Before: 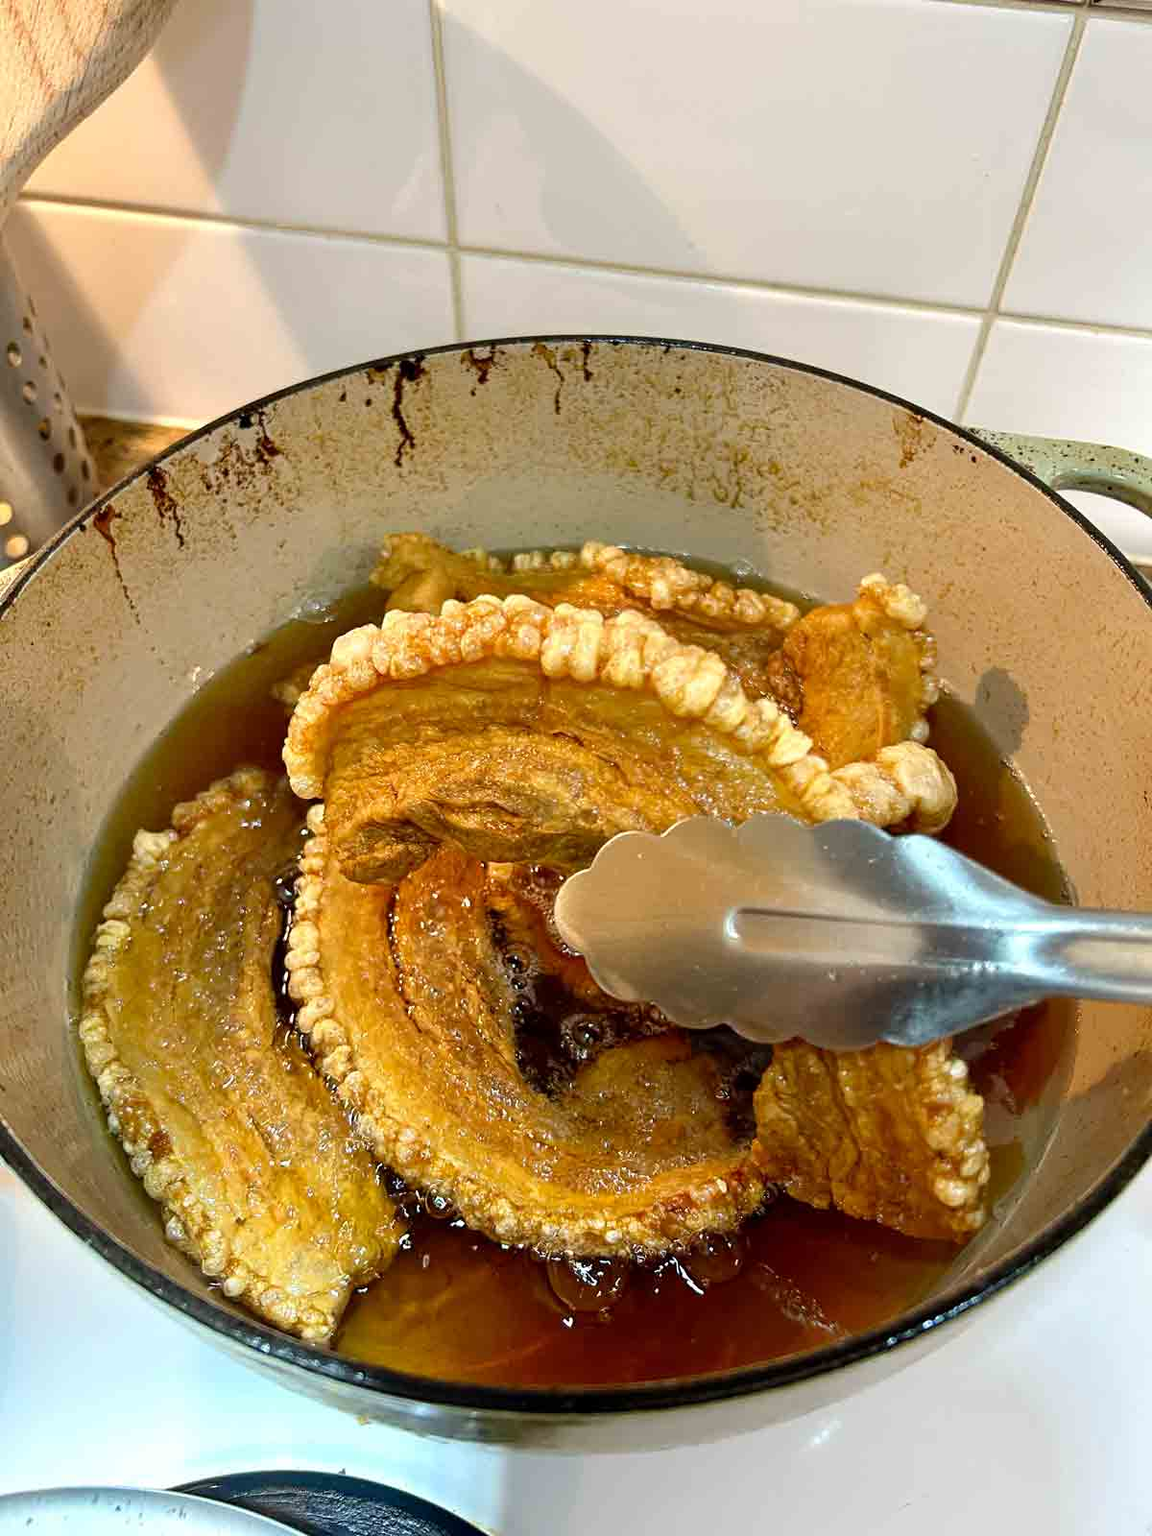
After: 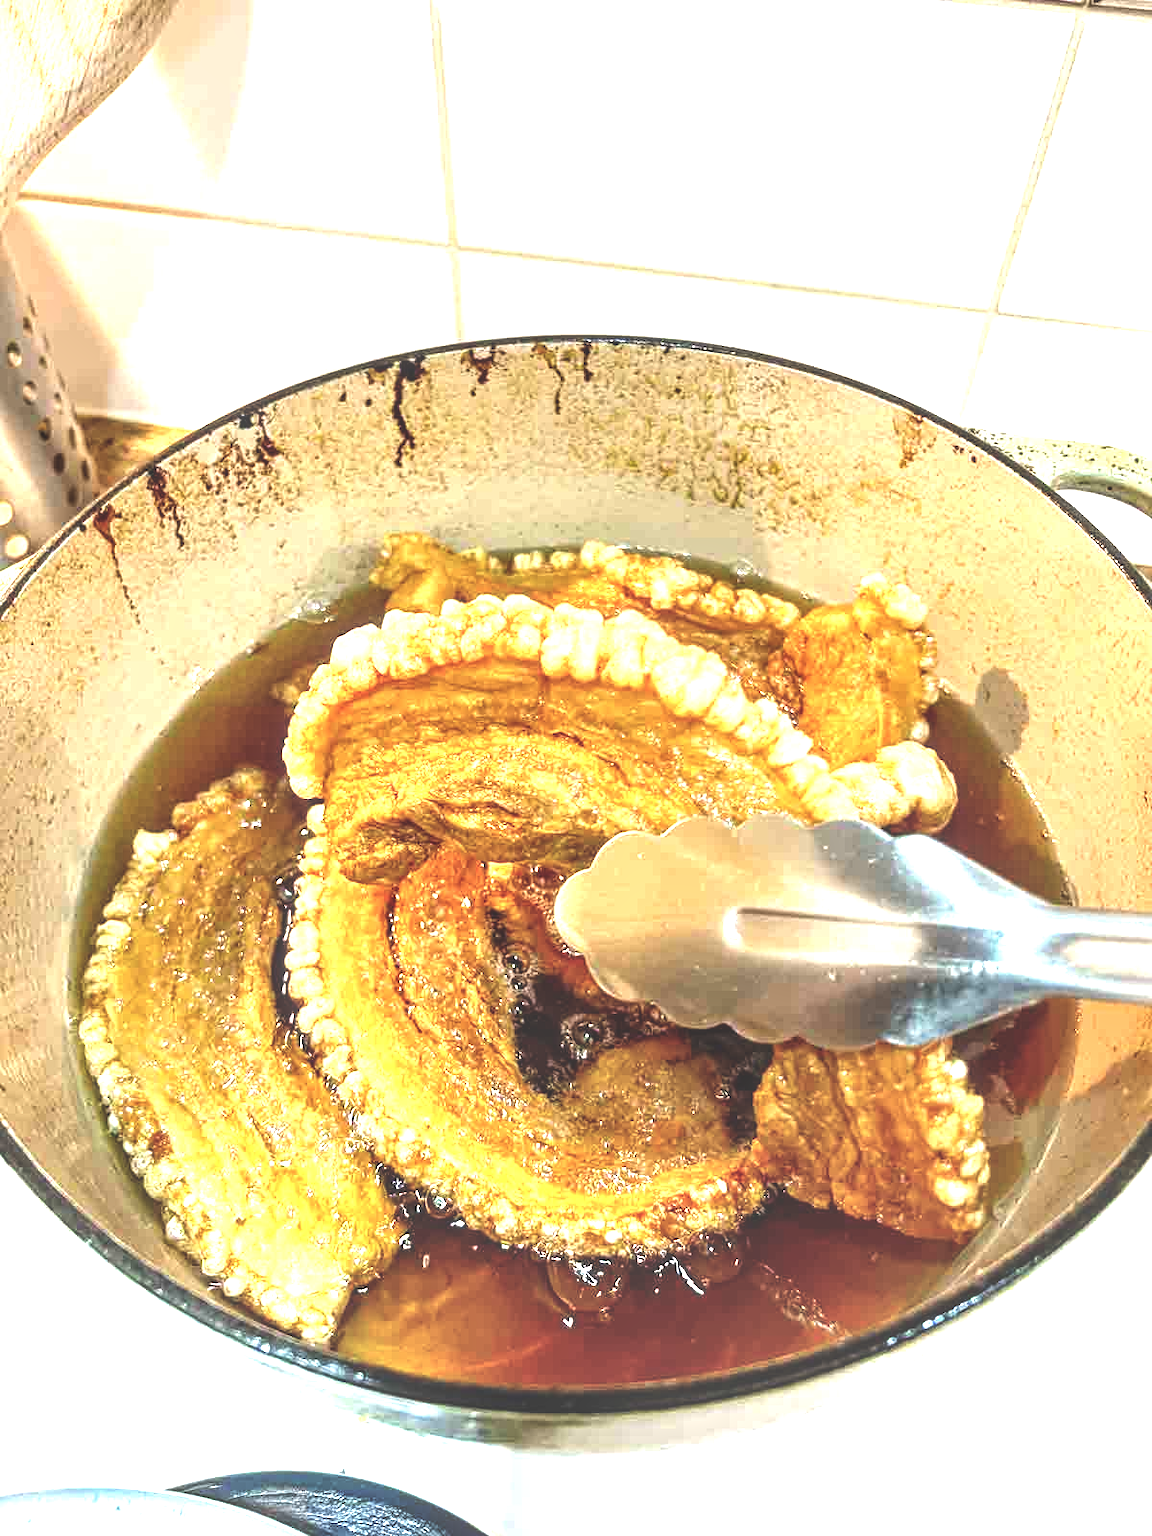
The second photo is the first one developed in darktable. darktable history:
exposure: black level correction -0.023, exposure 1.397 EV, compensate highlight preservation false
local contrast: highlights 59%, detail 145%
